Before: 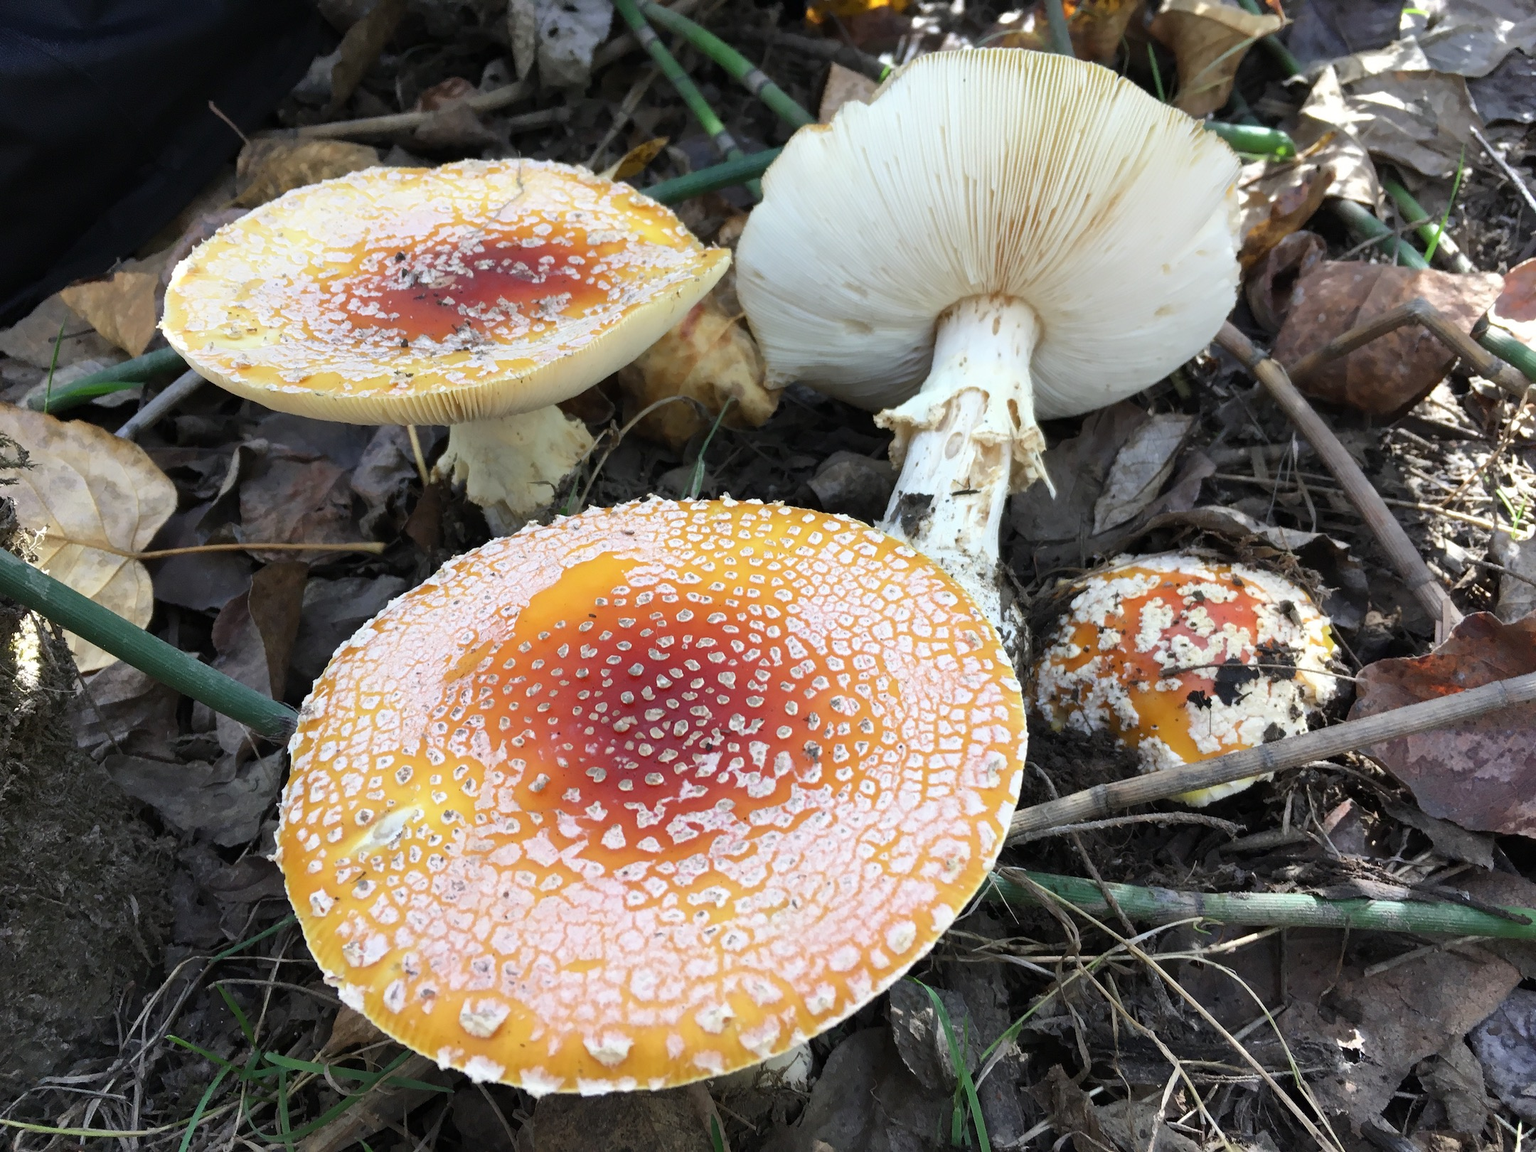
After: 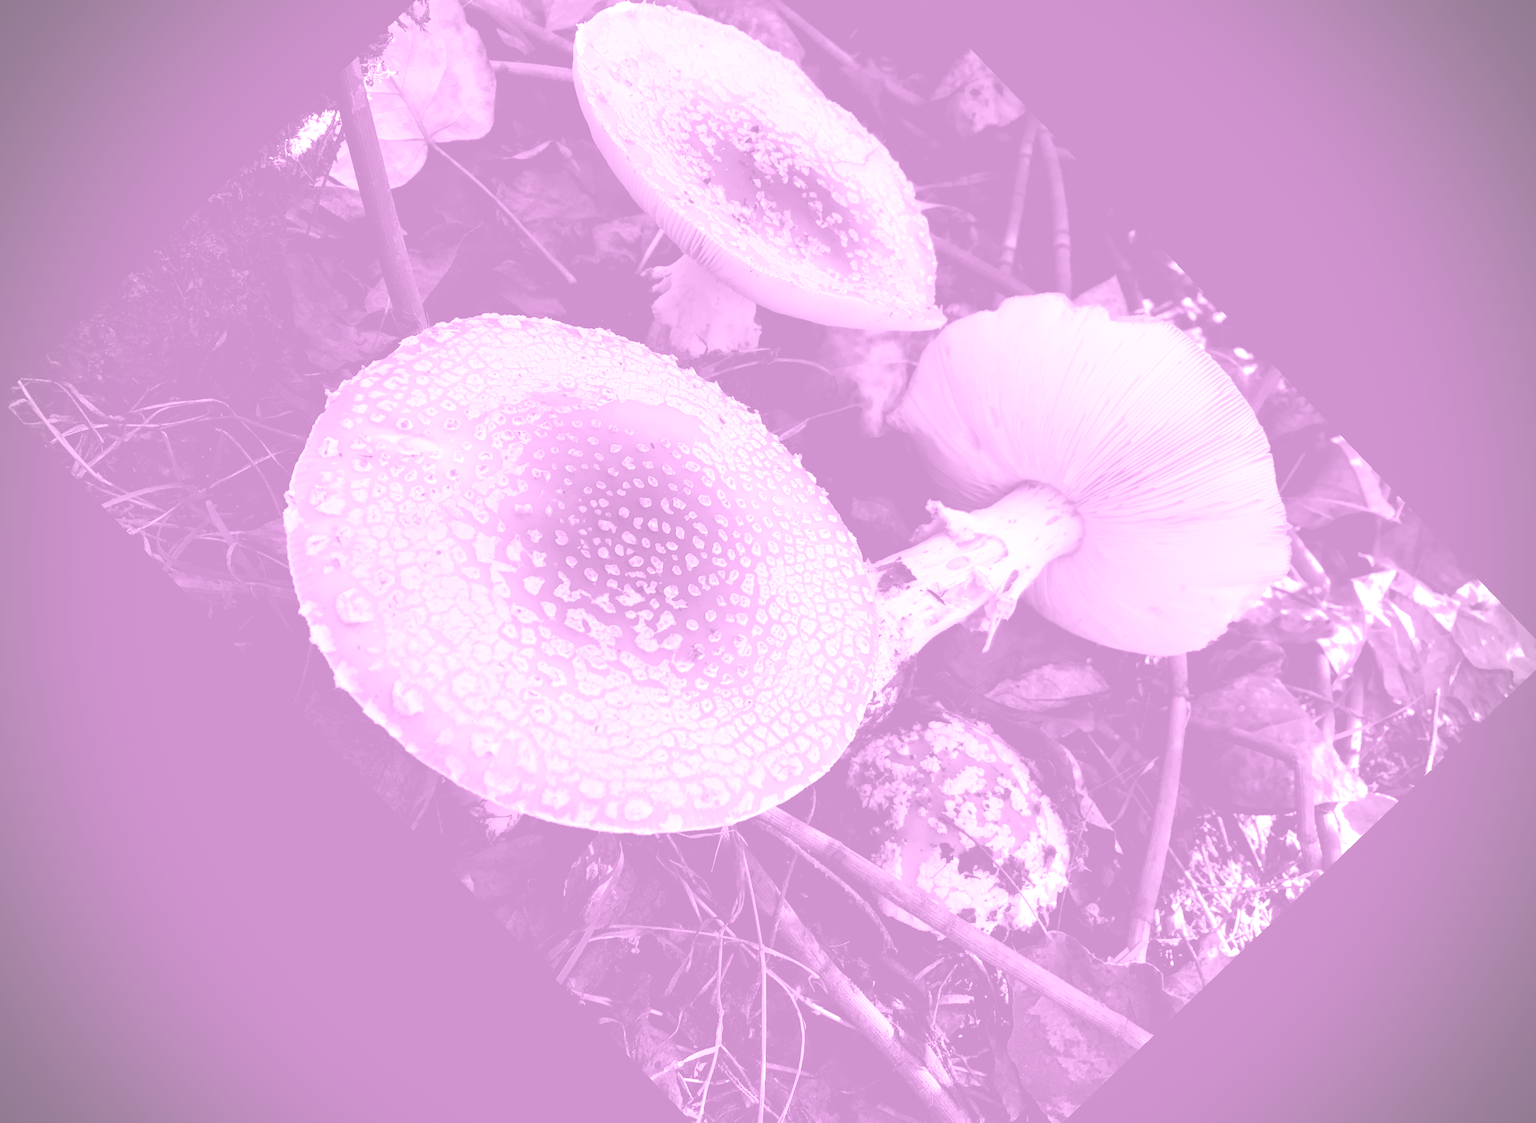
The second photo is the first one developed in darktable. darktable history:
crop and rotate: angle -46.26°, top 16.234%, right 0.912%, bottom 11.704%
vignetting: dithering 8-bit output, unbound false
colorize: hue 331.2°, saturation 75%, source mix 30.28%, lightness 70.52%, version 1
color balance rgb: shadows lift › luminance -21.66%, shadows lift › chroma 6.57%, shadows lift › hue 270°, power › chroma 0.68%, power › hue 60°, highlights gain › luminance 6.08%, highlights gain › chroma 1.33%, highlights gain › hue 90°, global offset › luminance -0.87%, perceptual saturation grading › global saturation 26.86%, perceptual saturation grading › highlights -28.39%, perceptual saturation grading › mid-tones 15.22%, perceptual saturation grading › shadows 33.98%, perceptual brilliance grading › highlights 10%, perceptual brilliance grading › mid-tones 5%
levels: levels [0.101, 0.578, 0.953]
